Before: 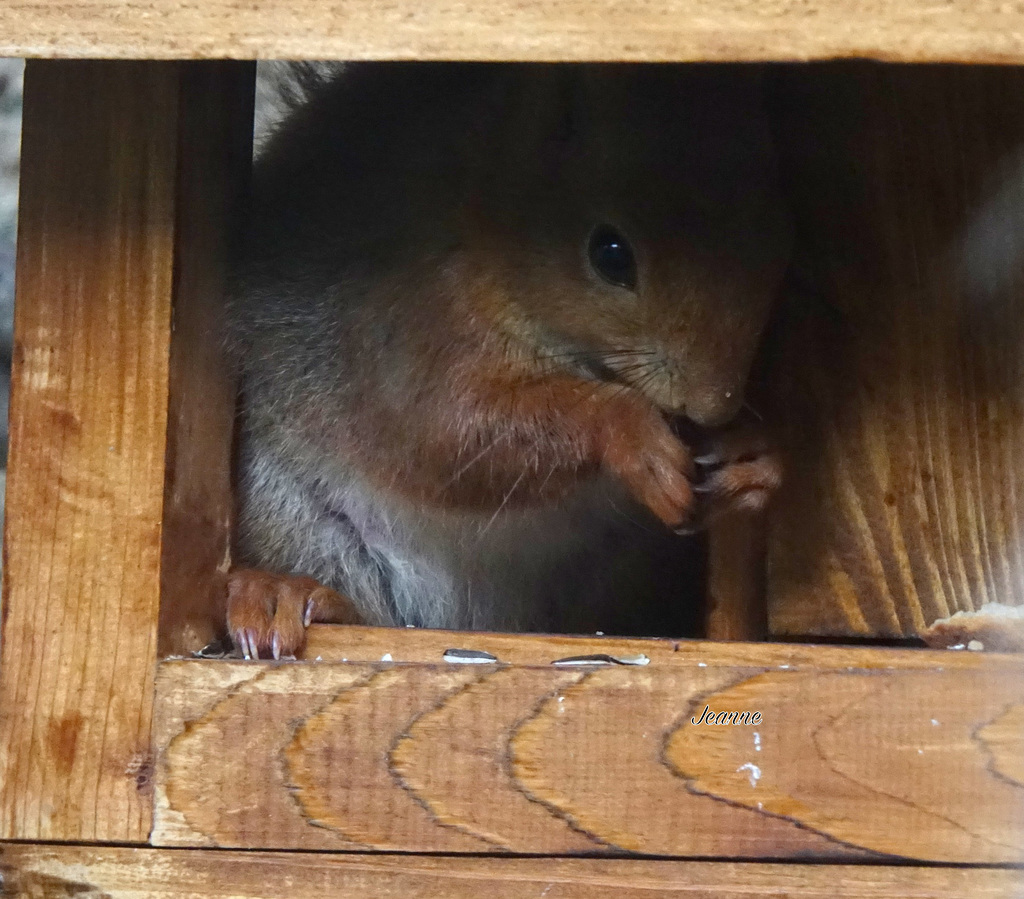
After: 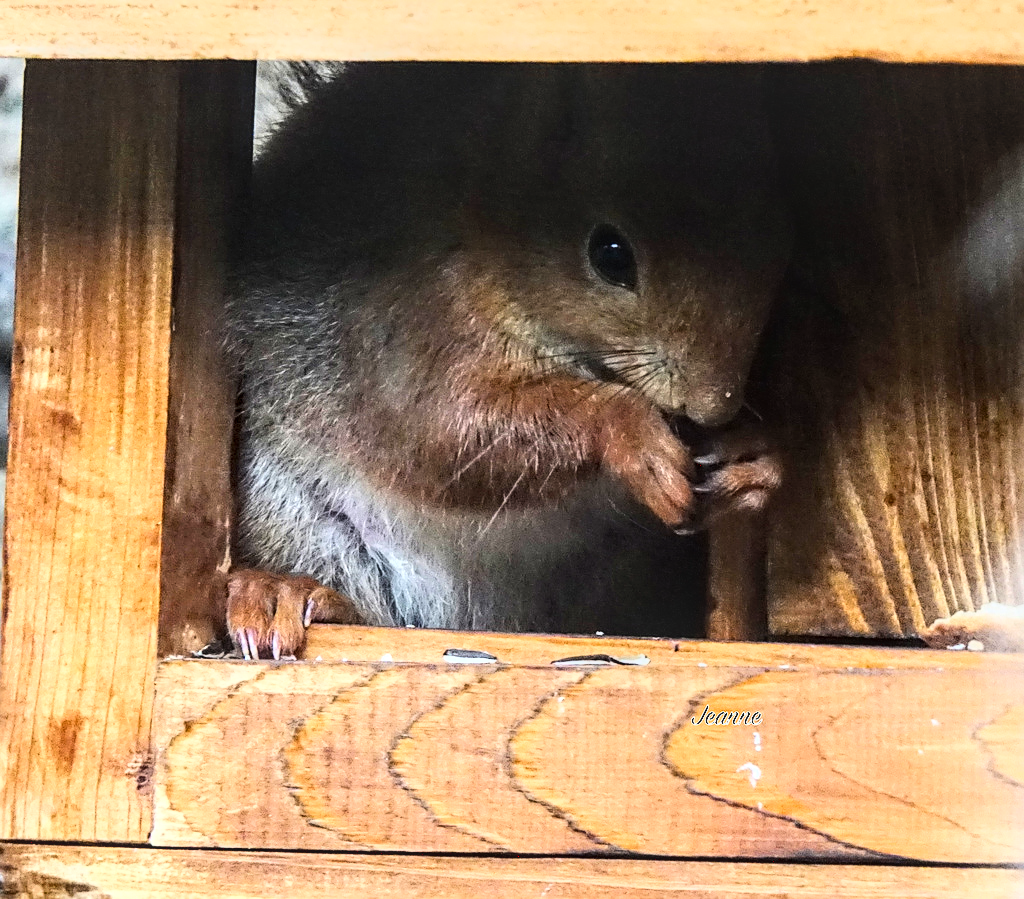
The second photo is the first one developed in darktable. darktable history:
local contrast: on, module defaults
sharpen: on, module defaults
exposure: compensate exposure bias true, compensate highlight preservation false
base curve: curves: ch0 [(0, 0) (0.007, 0.004) (0.027, 0.03) (0.046, 0.07) (0.207, 0.54) (0.442, 0.872) (0.673, 0.972) (1, 1)]
